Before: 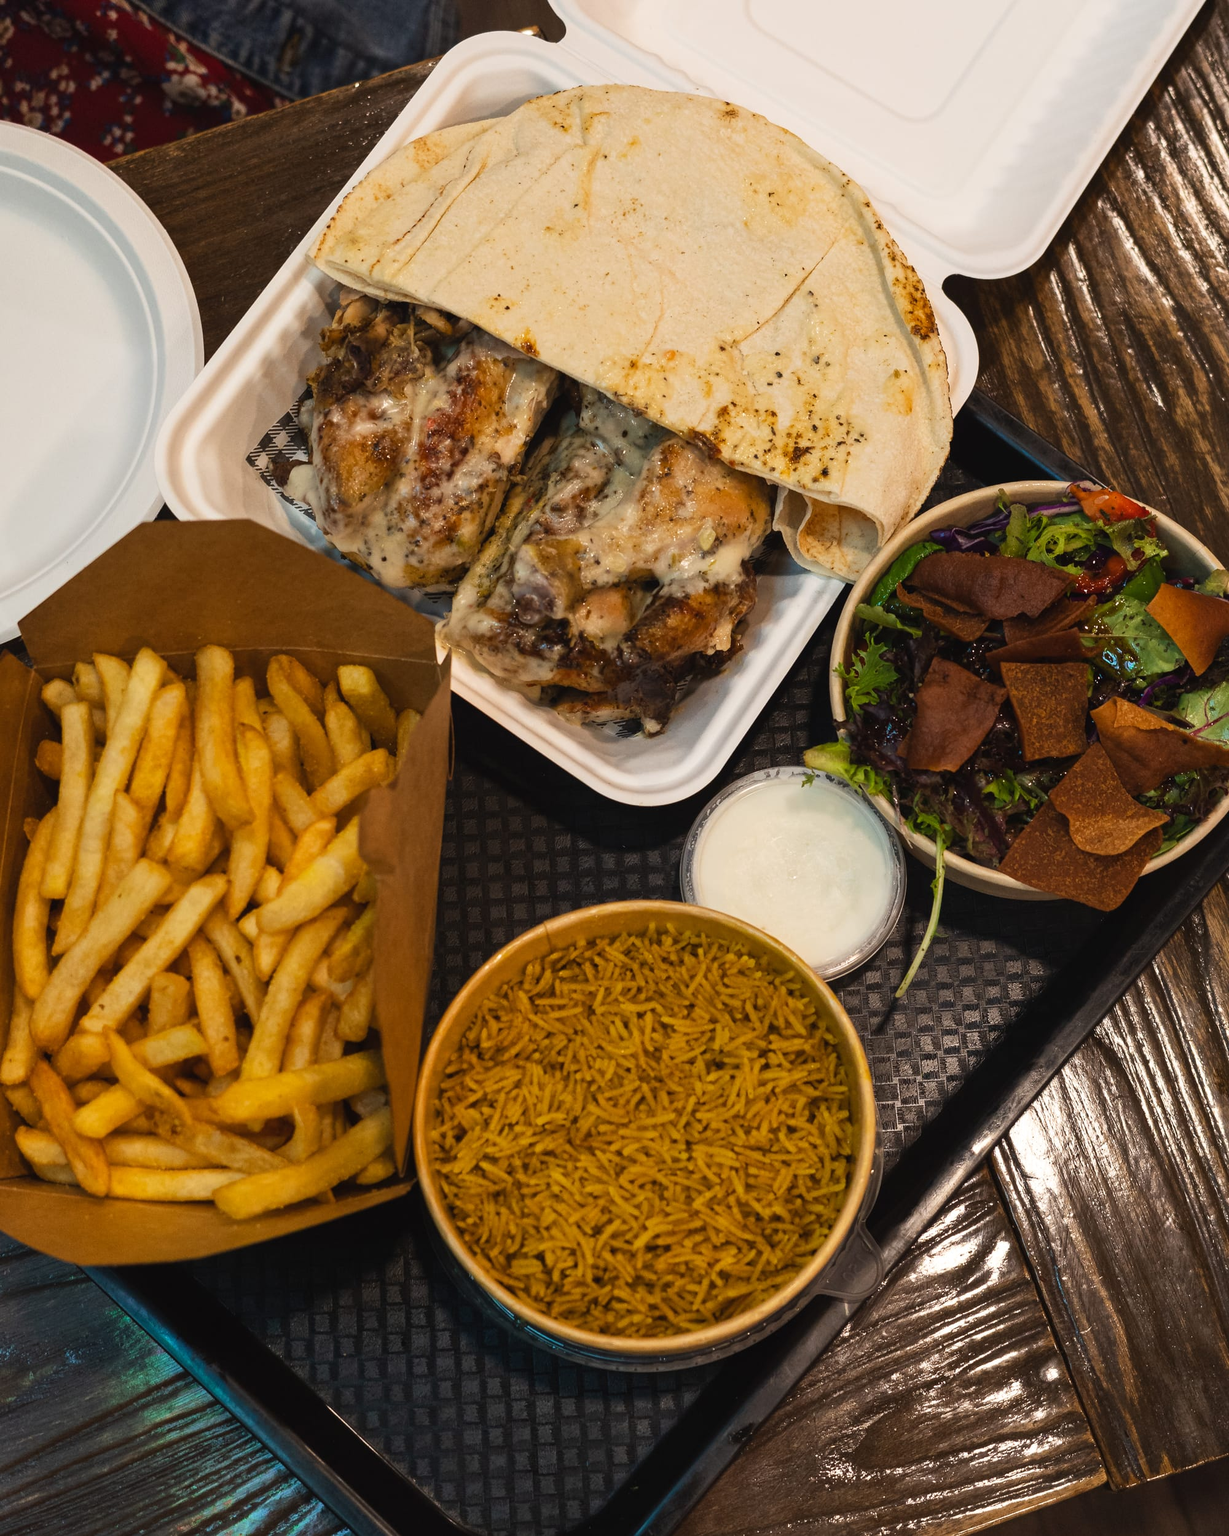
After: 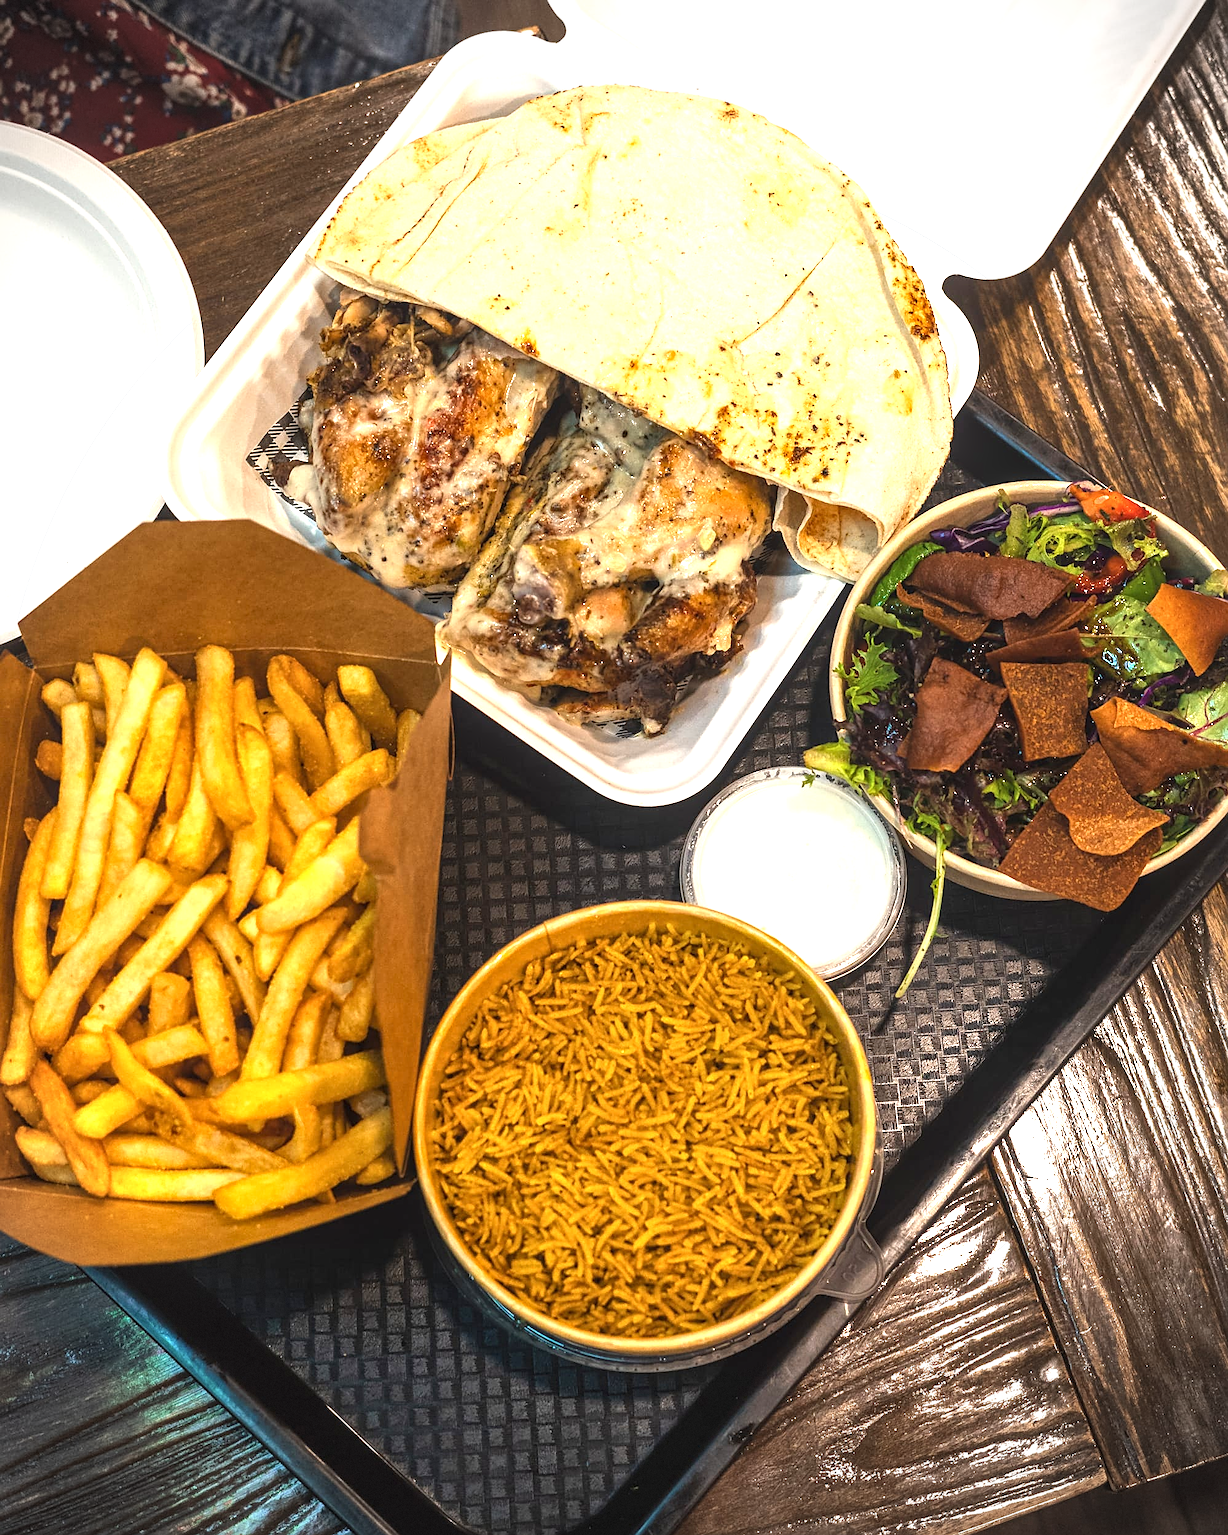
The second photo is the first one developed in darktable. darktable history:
local contrast: on, module defaults
exposure: black level correction 0, exposure 1.2 EV, compensate highlight preservation false
sharpen: on, module defaults
vignetting: dithering 8-bit output, unbound false
